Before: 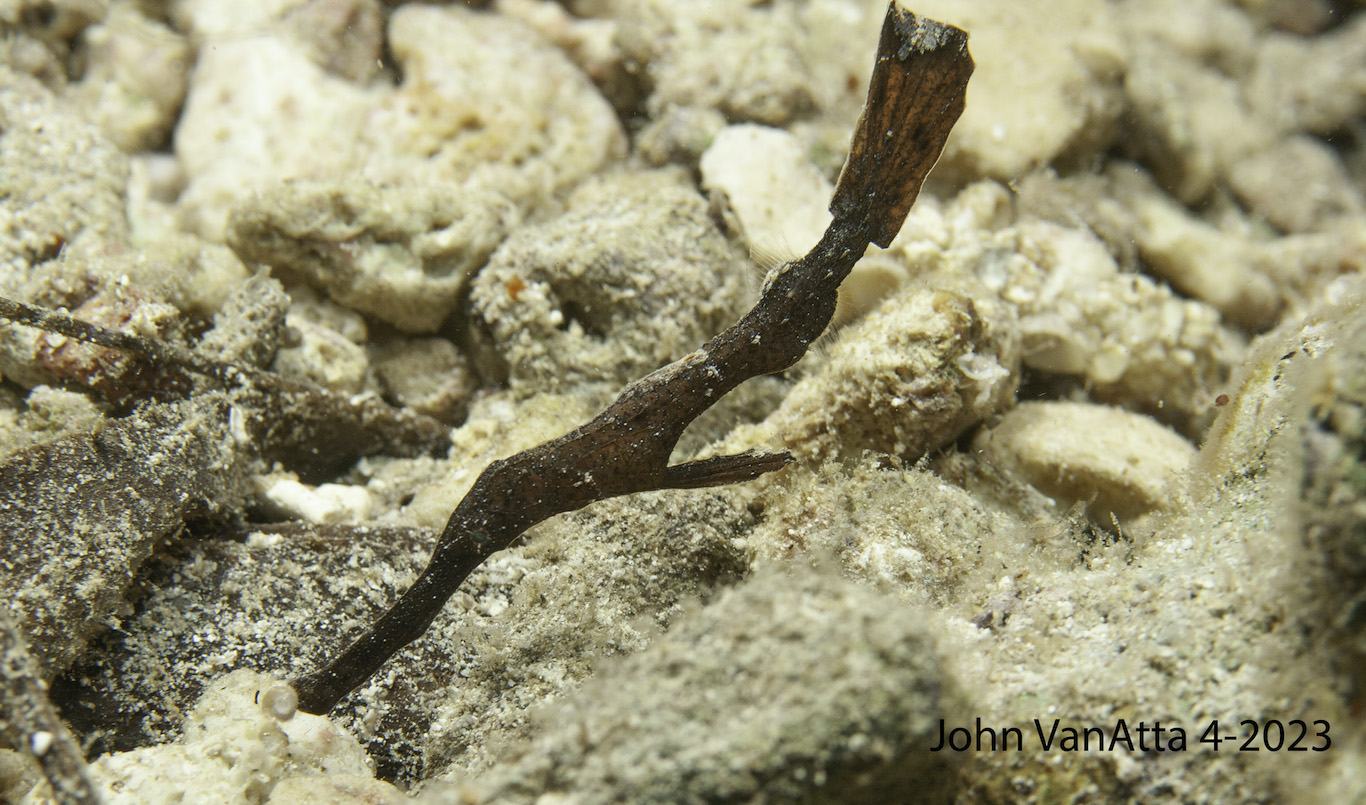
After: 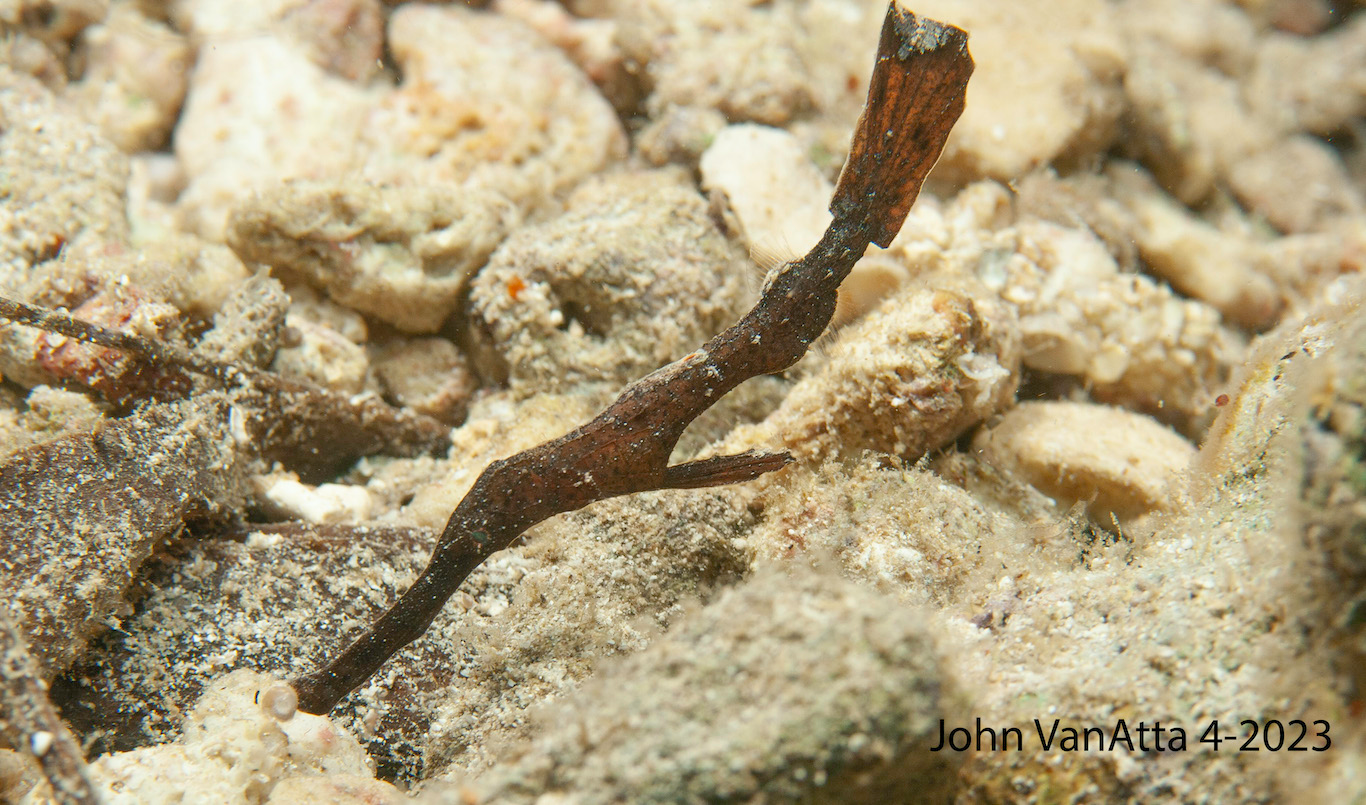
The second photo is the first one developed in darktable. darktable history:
shadows and highlights: shadows 25.36, highlights -23.54
